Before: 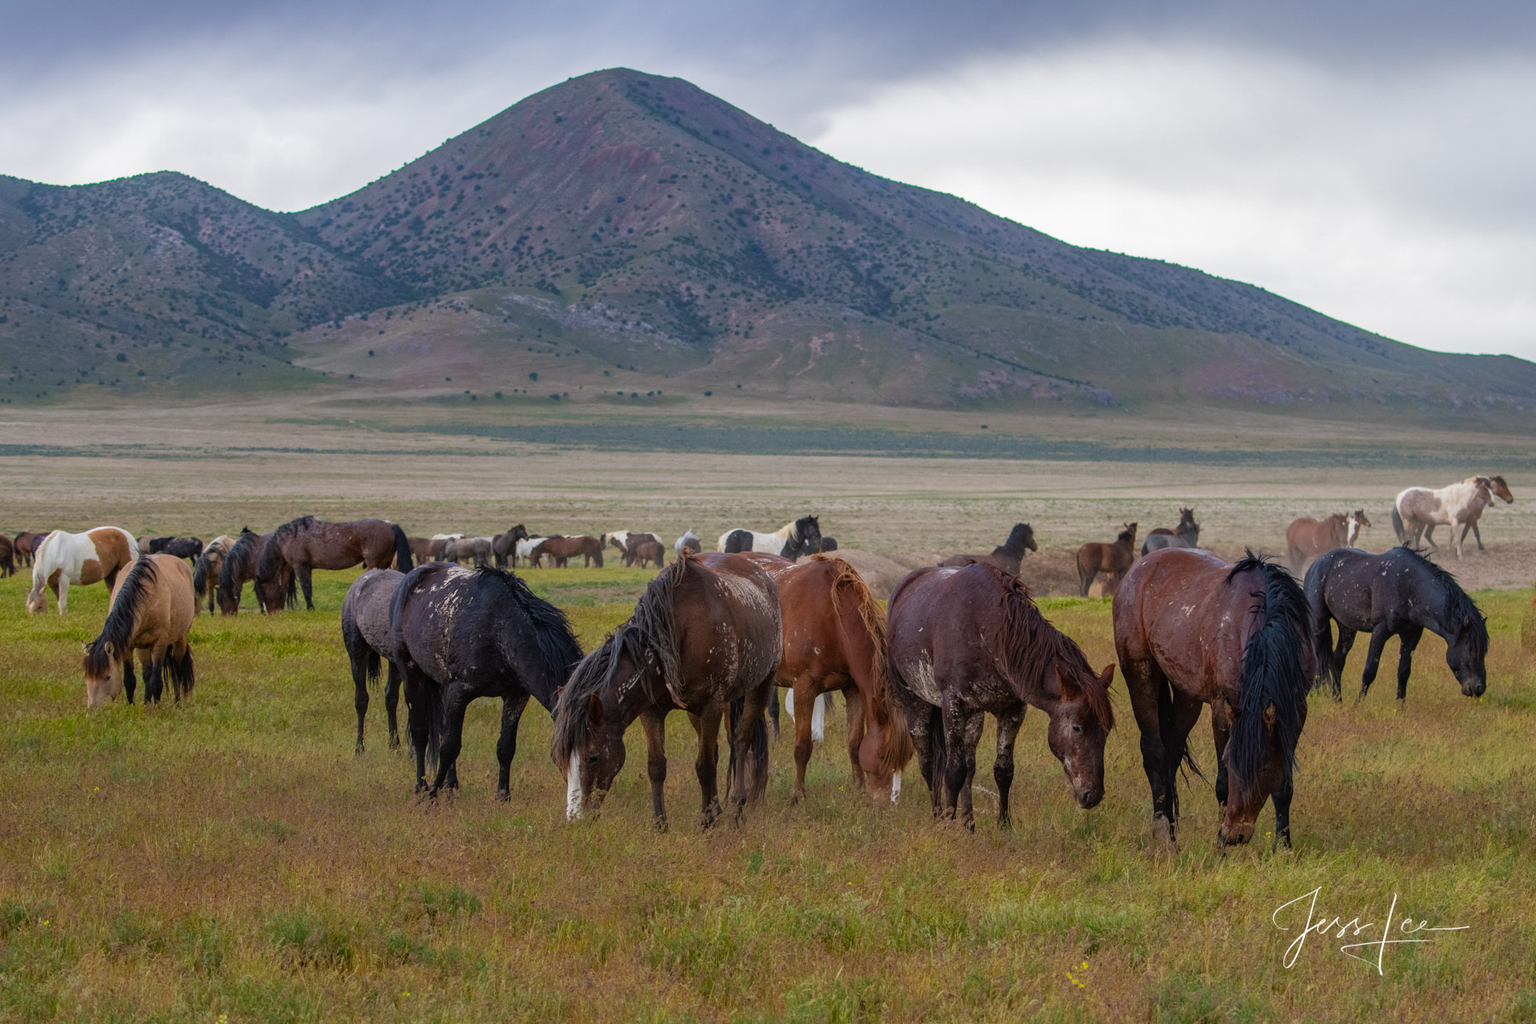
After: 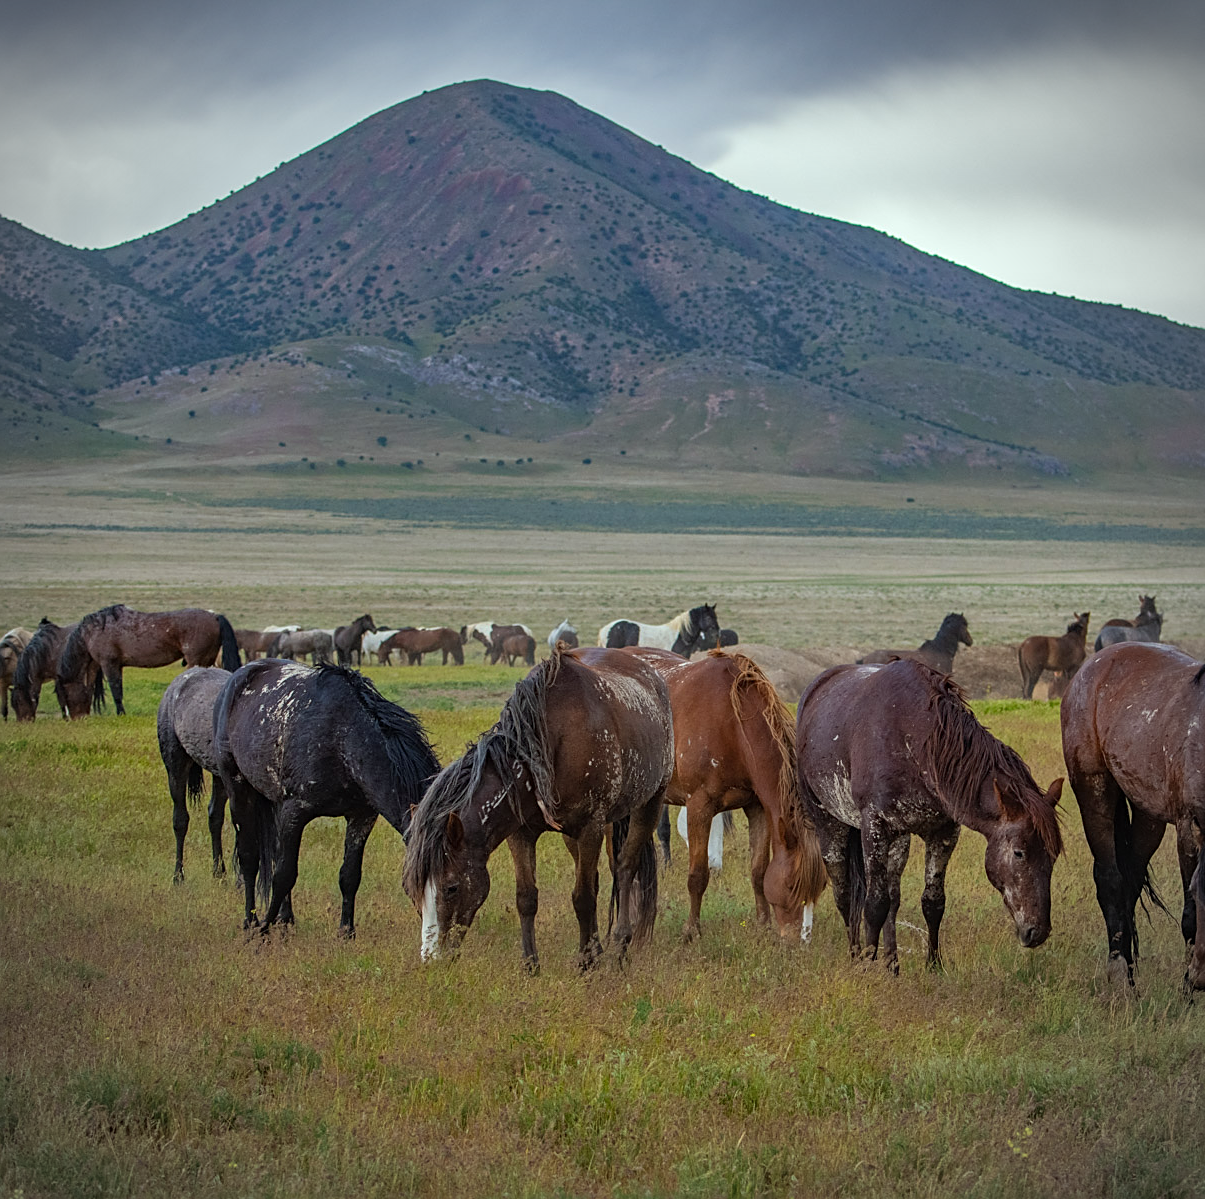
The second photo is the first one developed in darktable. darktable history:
vignetting: on, module defaults
sharpen: on, module defaults
color correction: highlights a* -6.88, highlights b* 0.838
crop and rotate: left 13.534%, right 19.504%
shadows and highlights: soften with gaussian
